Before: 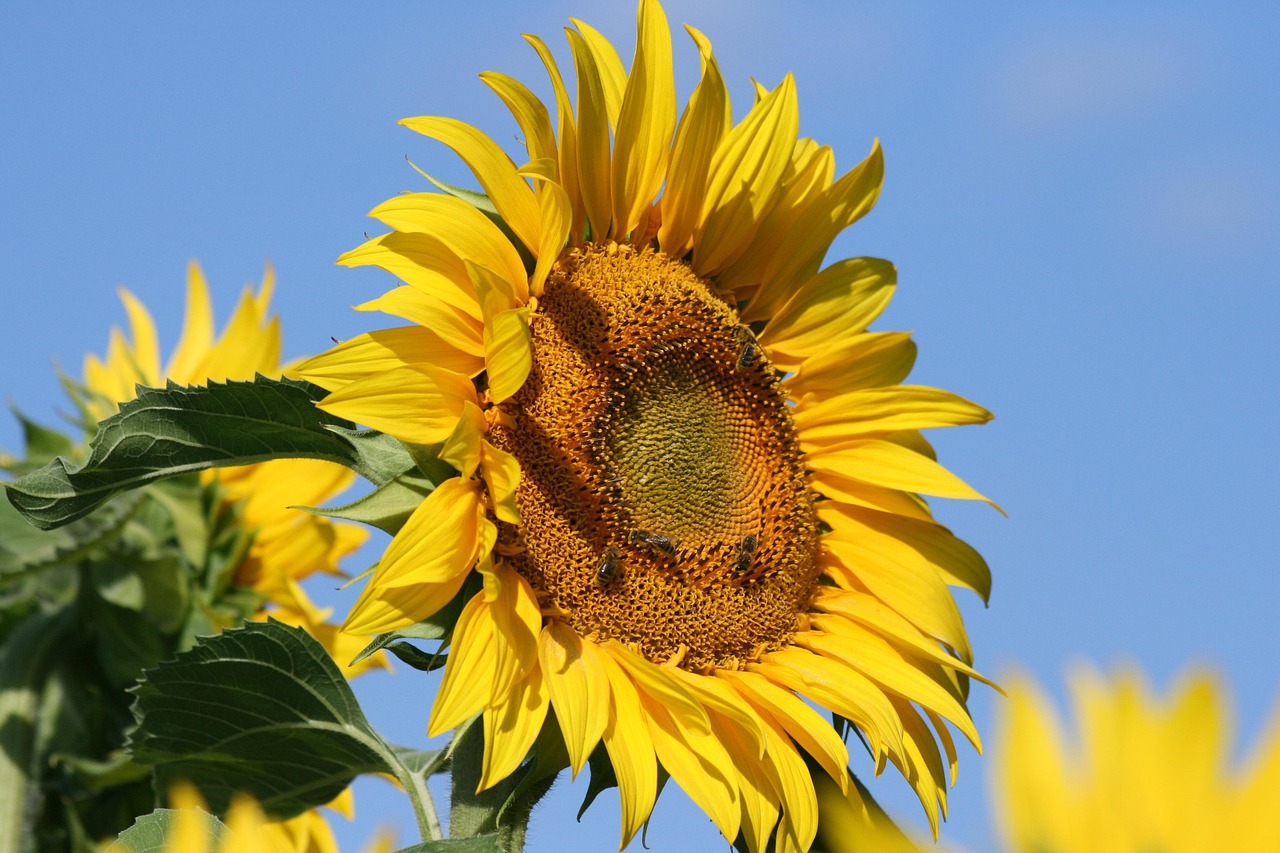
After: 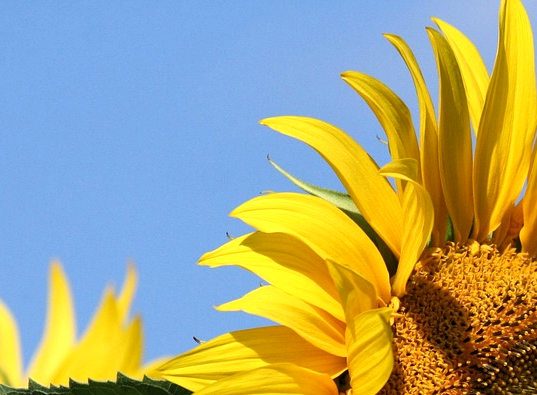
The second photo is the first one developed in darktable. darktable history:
local contrast: mode bilateral grid, contrast 20, coarseness 50, detail 120%, midtone range 0.2
crop and rotate: left 10.817%, top 0.062%, right 47.194%, bottom 53.626%
levels: mode automatic, black 0.023%, white 99.97%, levels [0.062, 0.494, 0.925]
